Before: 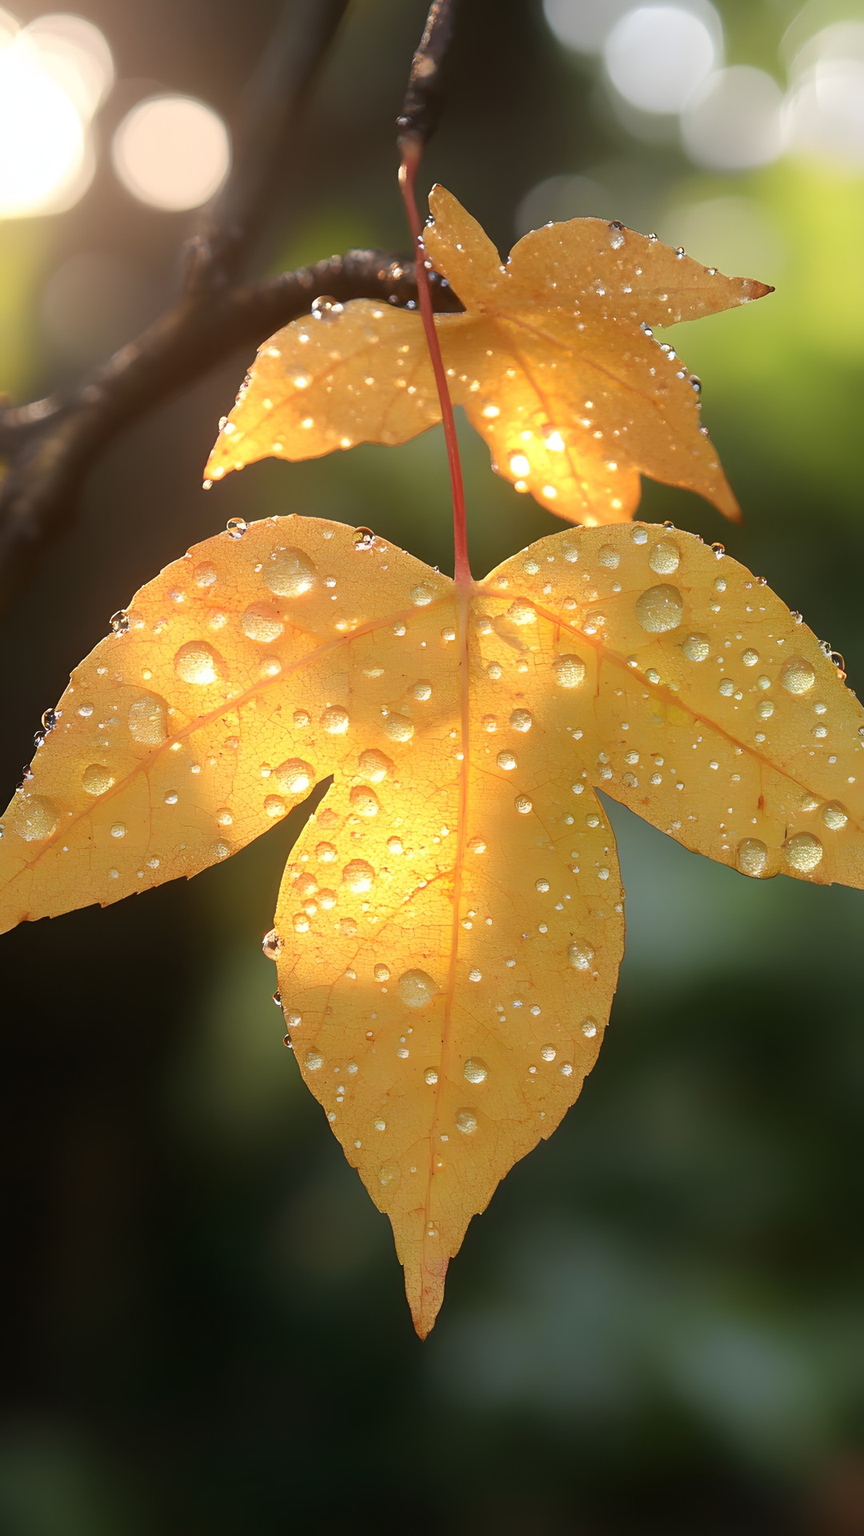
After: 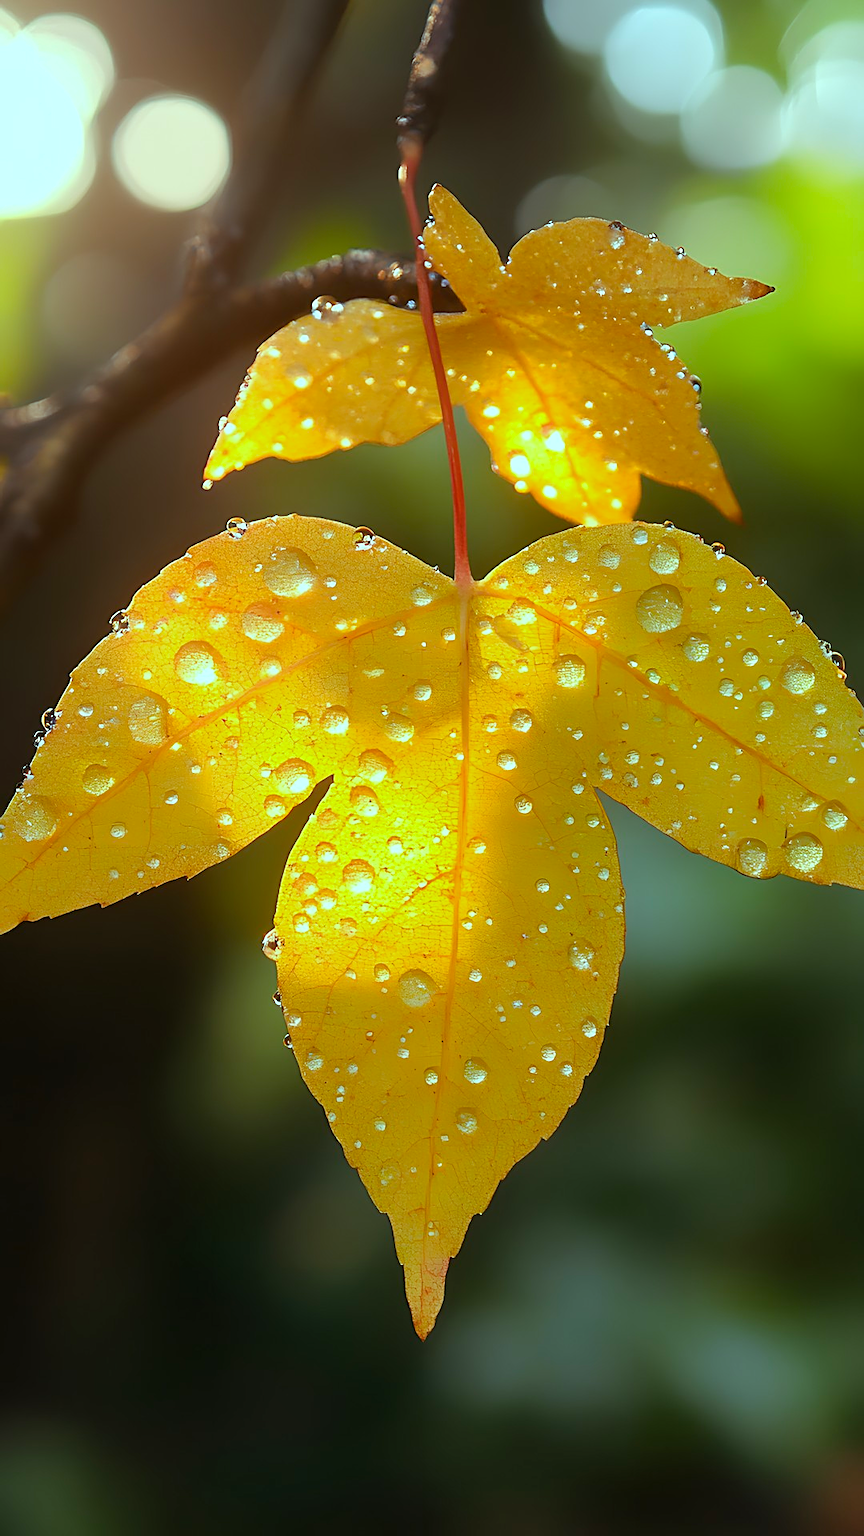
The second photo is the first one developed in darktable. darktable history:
tone equalizer: edges refinement/feathering 500, mask exposure compensation -1.57 EV, preserve details no
shadows and highlights: radius 126.05, shadows 30.26, highlights -30.79, low approximation 0.01, soften with gaussian
color balance rgb: highlights gain › chroma 4.053%, highlights gain › hue 203.11°, perceptual saturation grading › global saturation 30.063%
sharpen: on, module defaults
